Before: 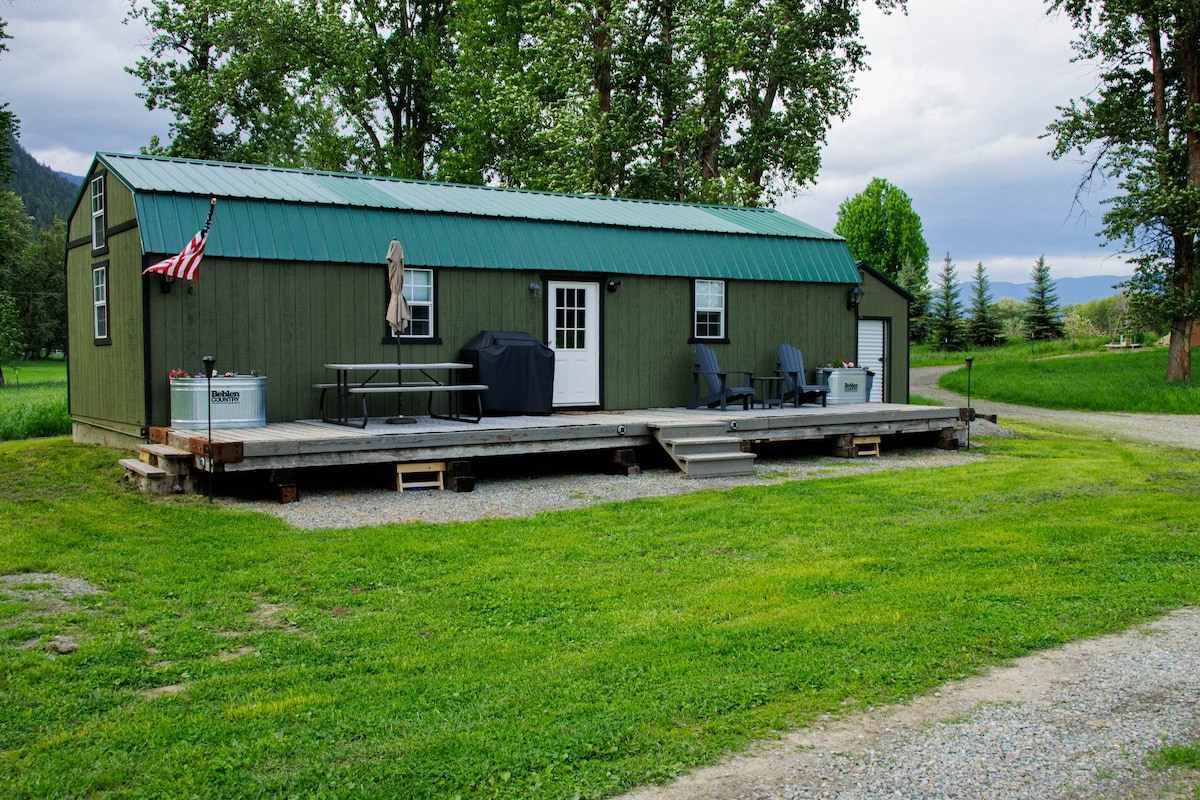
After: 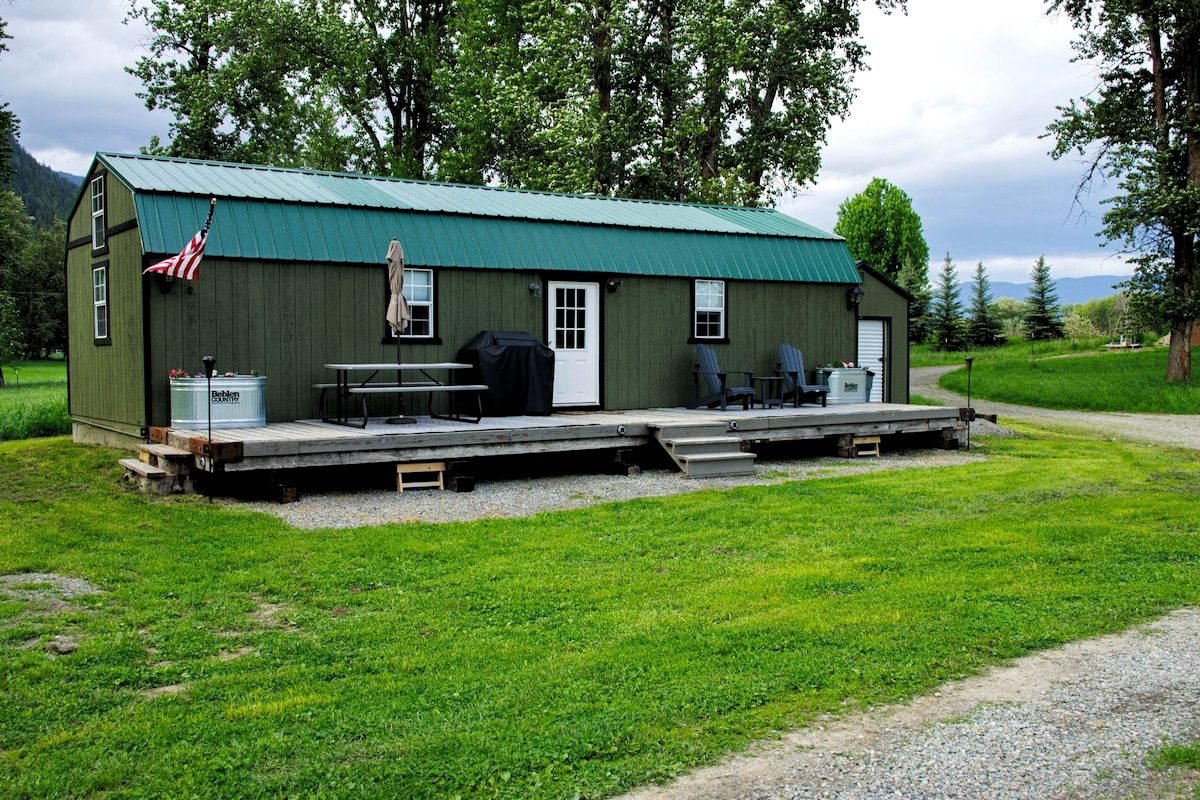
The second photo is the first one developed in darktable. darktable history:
levels: levels [0.062, 0.494, 0.925]
